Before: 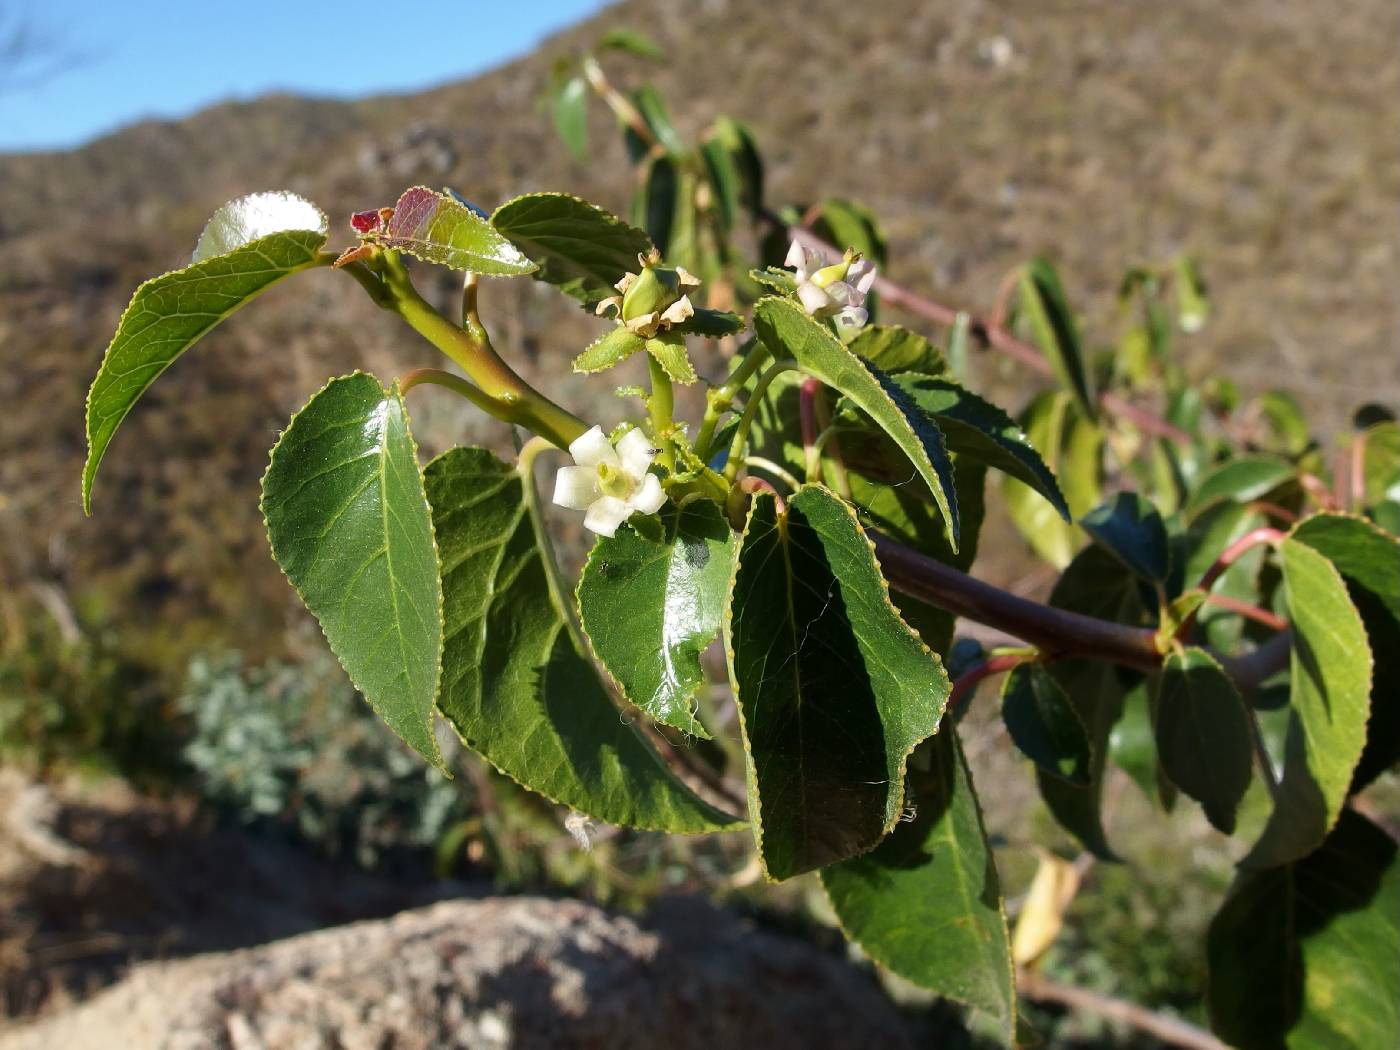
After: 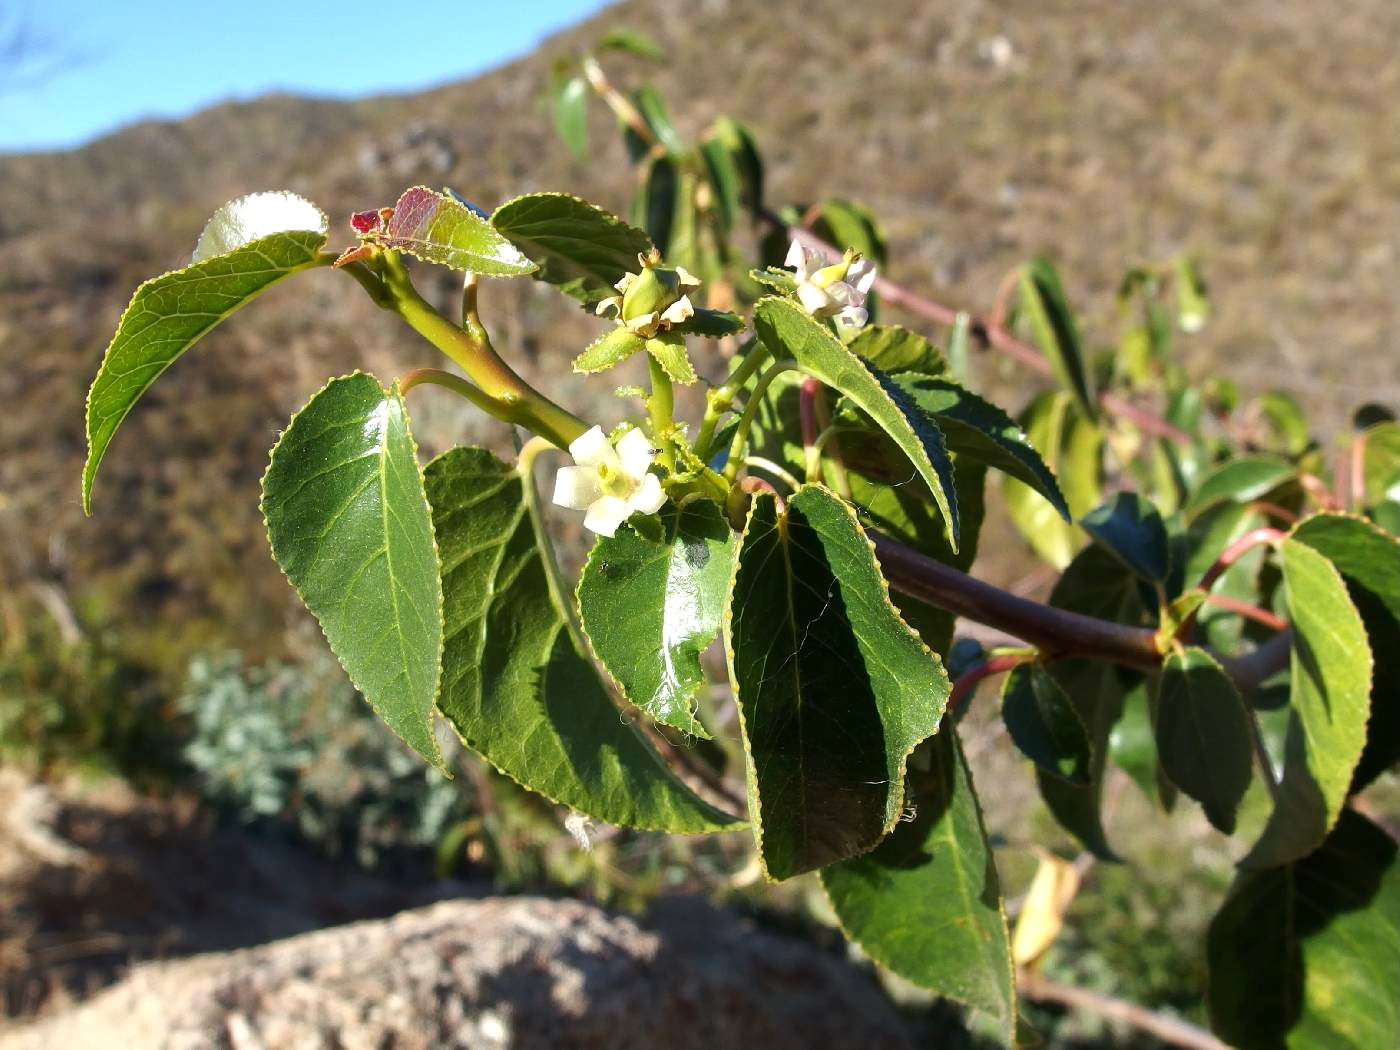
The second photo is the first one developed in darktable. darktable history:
exposure: exposure 0.455 EV, compensate highlight preservation false
